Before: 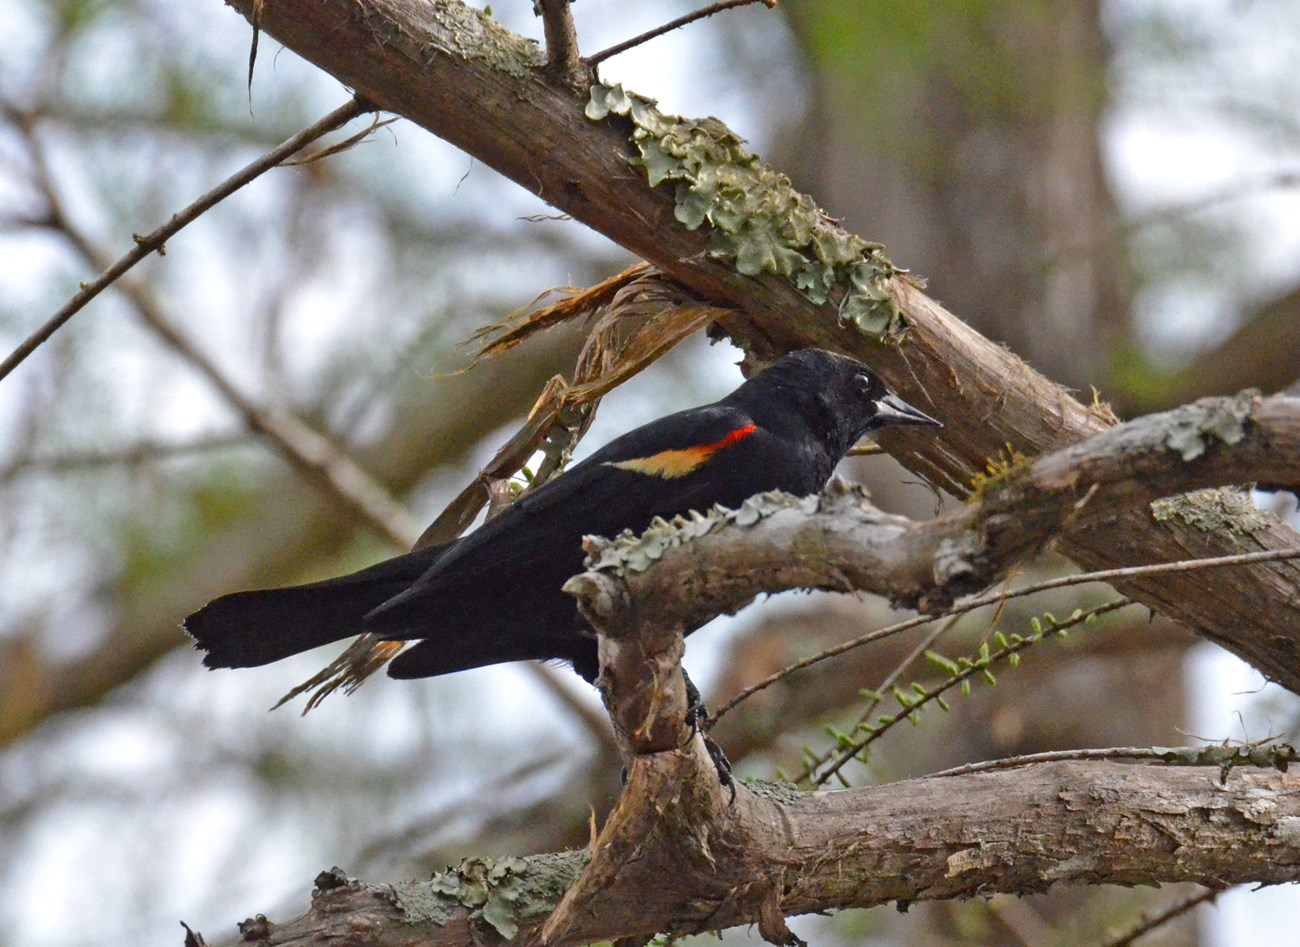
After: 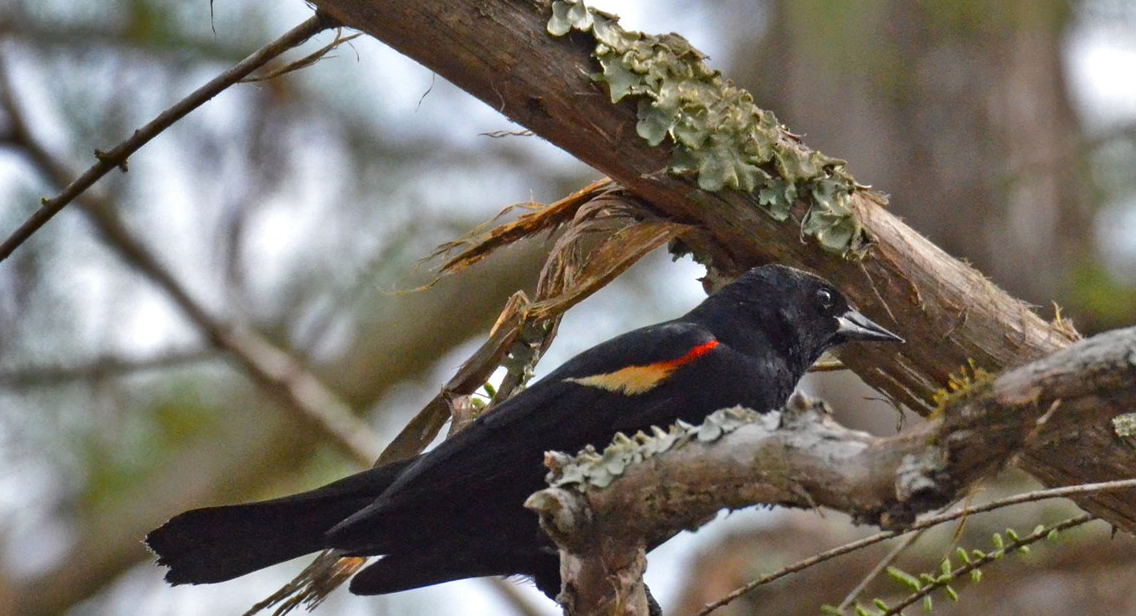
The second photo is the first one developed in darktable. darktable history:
shadows and highlights: shadows 17.97, highlights -83.77, soften with gaussian
crop: left 2.931%, top 8.888%, right 9.617%, bottom 25.976%
